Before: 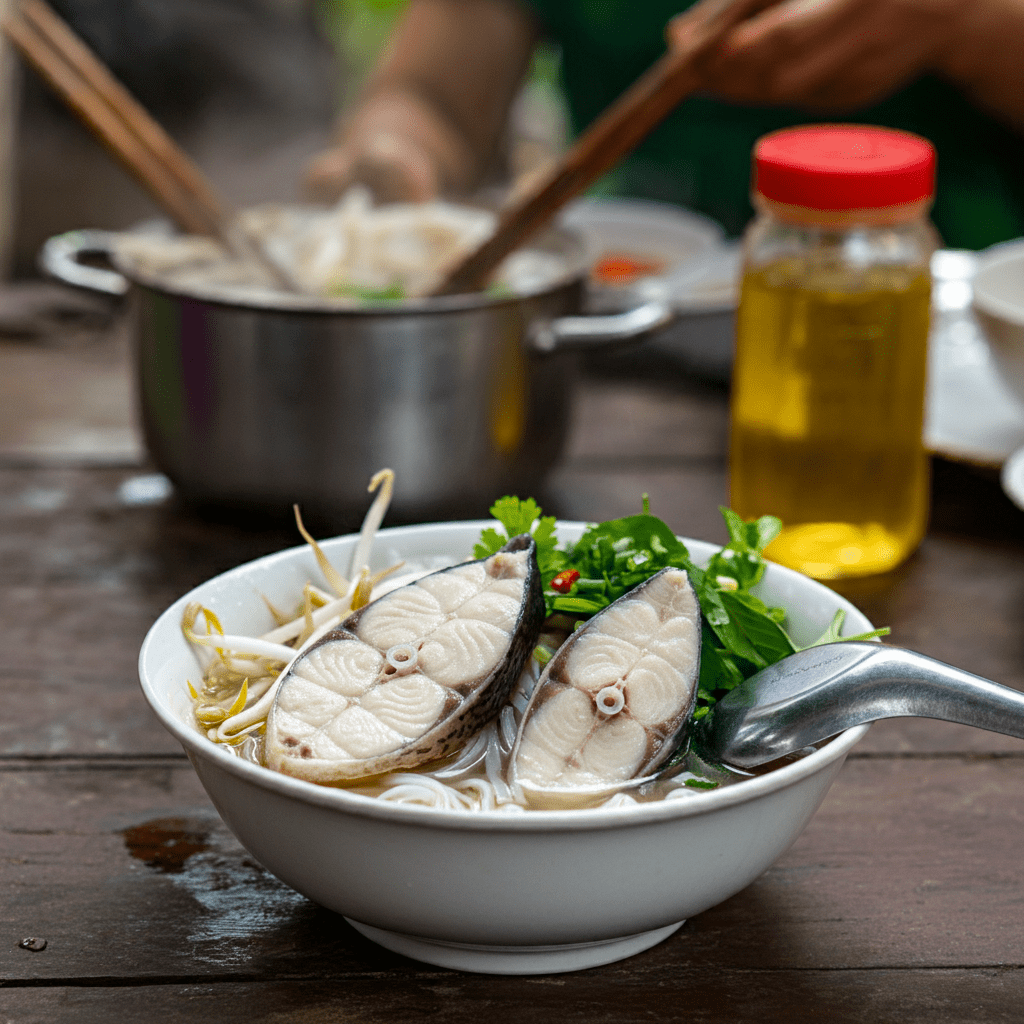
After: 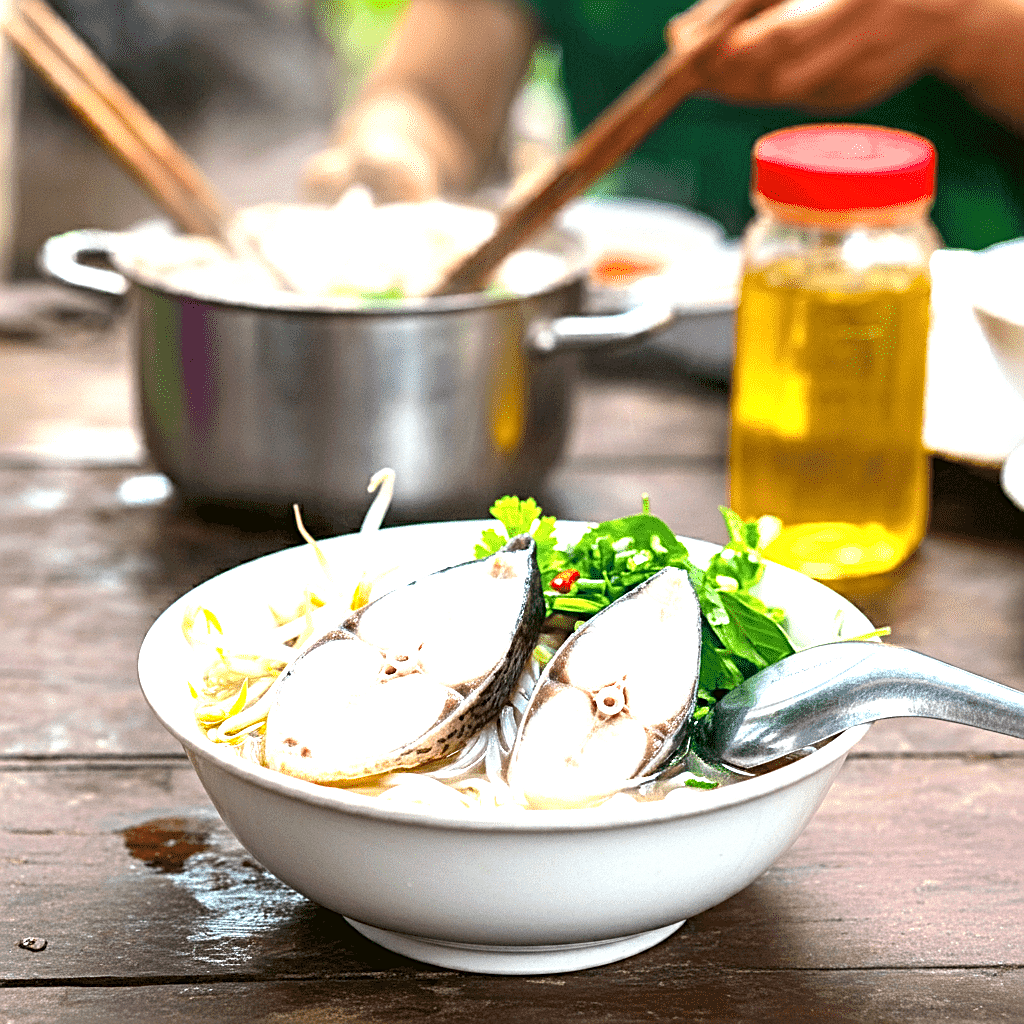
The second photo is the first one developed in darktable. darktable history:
sharpen: on, module defaults
exposure: exposure 1.988 EV, compensate exposure bias true, compensate highlight preservation false
